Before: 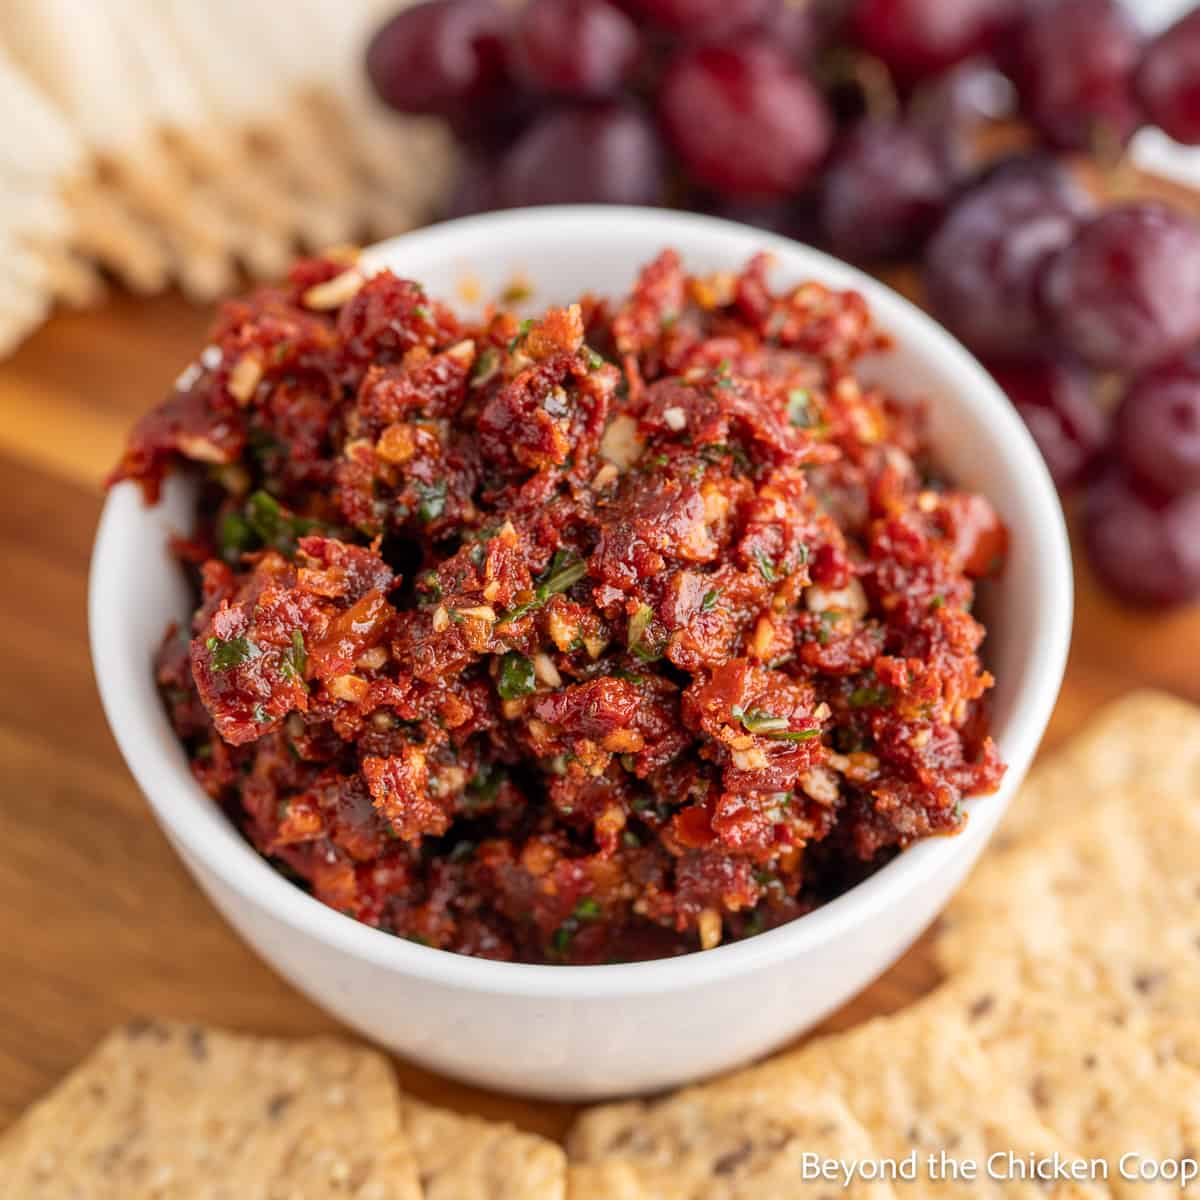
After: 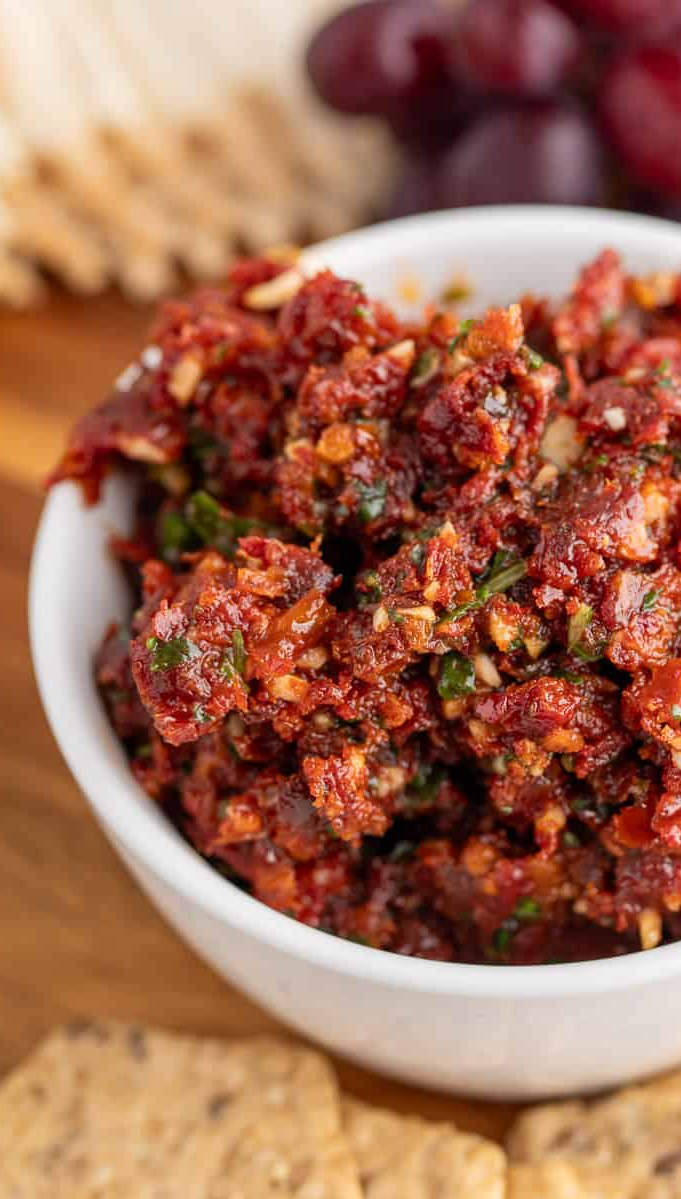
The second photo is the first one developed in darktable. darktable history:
crop: left 5.016%, right 38.169%
